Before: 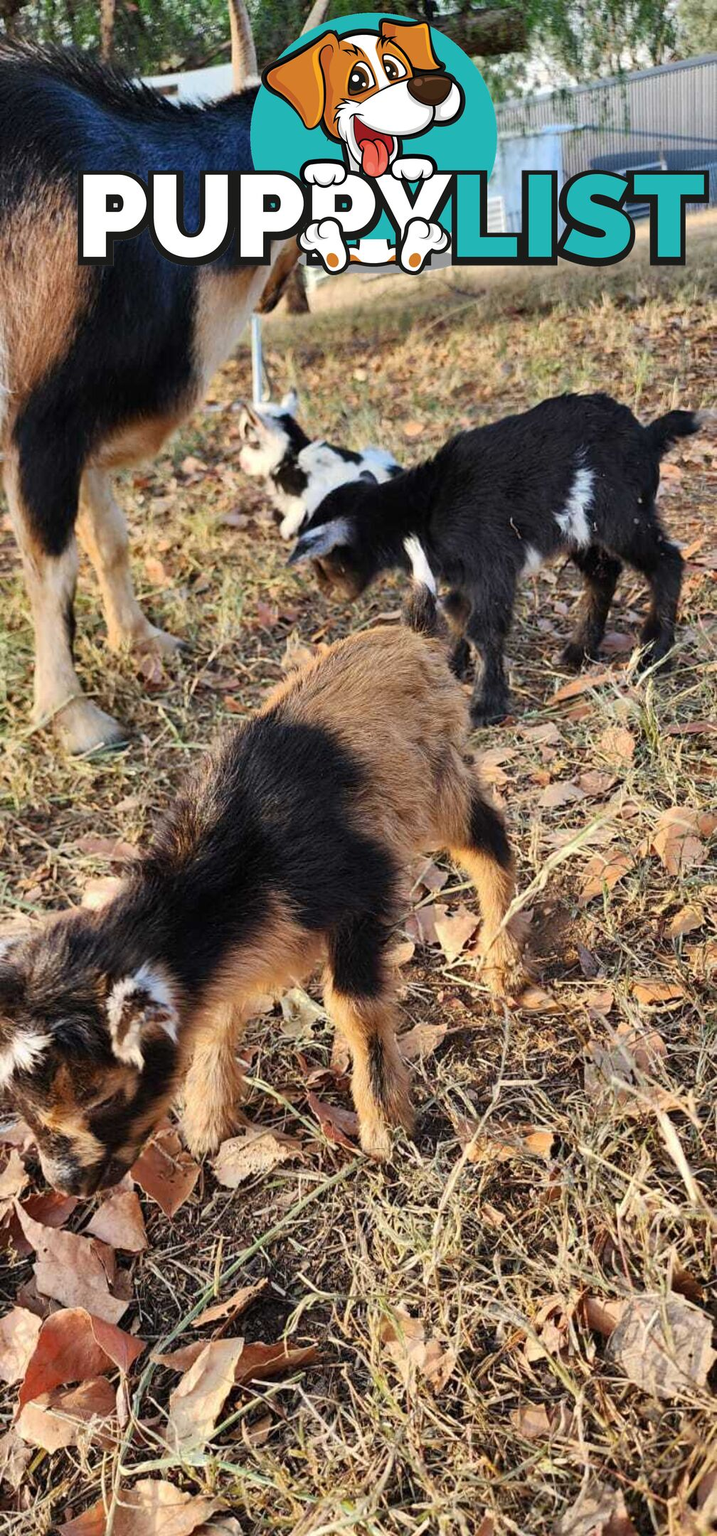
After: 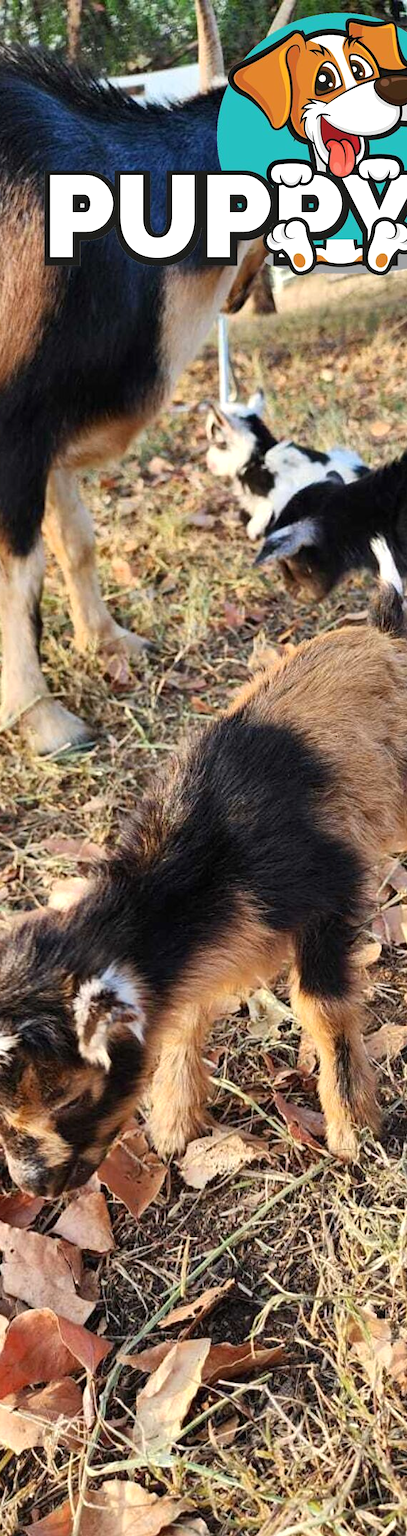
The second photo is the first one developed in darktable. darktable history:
tone equalizer: edges refinement/feathering 500, mask exposure compensation -1.57 EV, preserve details no
exposure: exposure 0.202 EV, compensate highlight preservation false
crop: left 4.721%, right 38.392%
